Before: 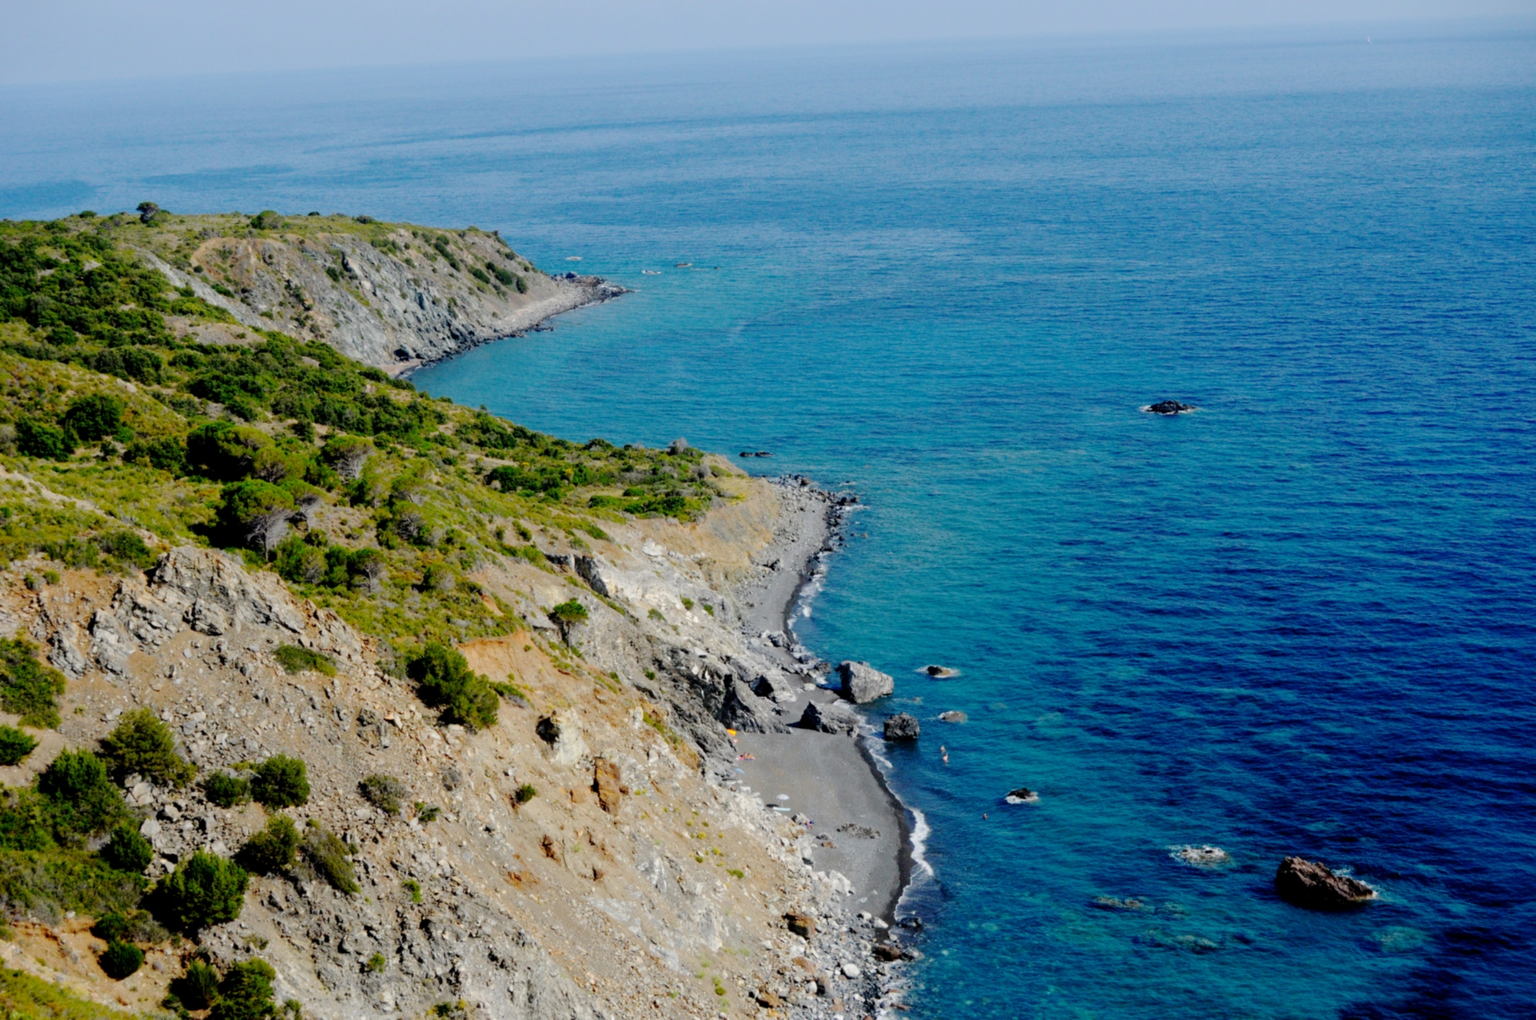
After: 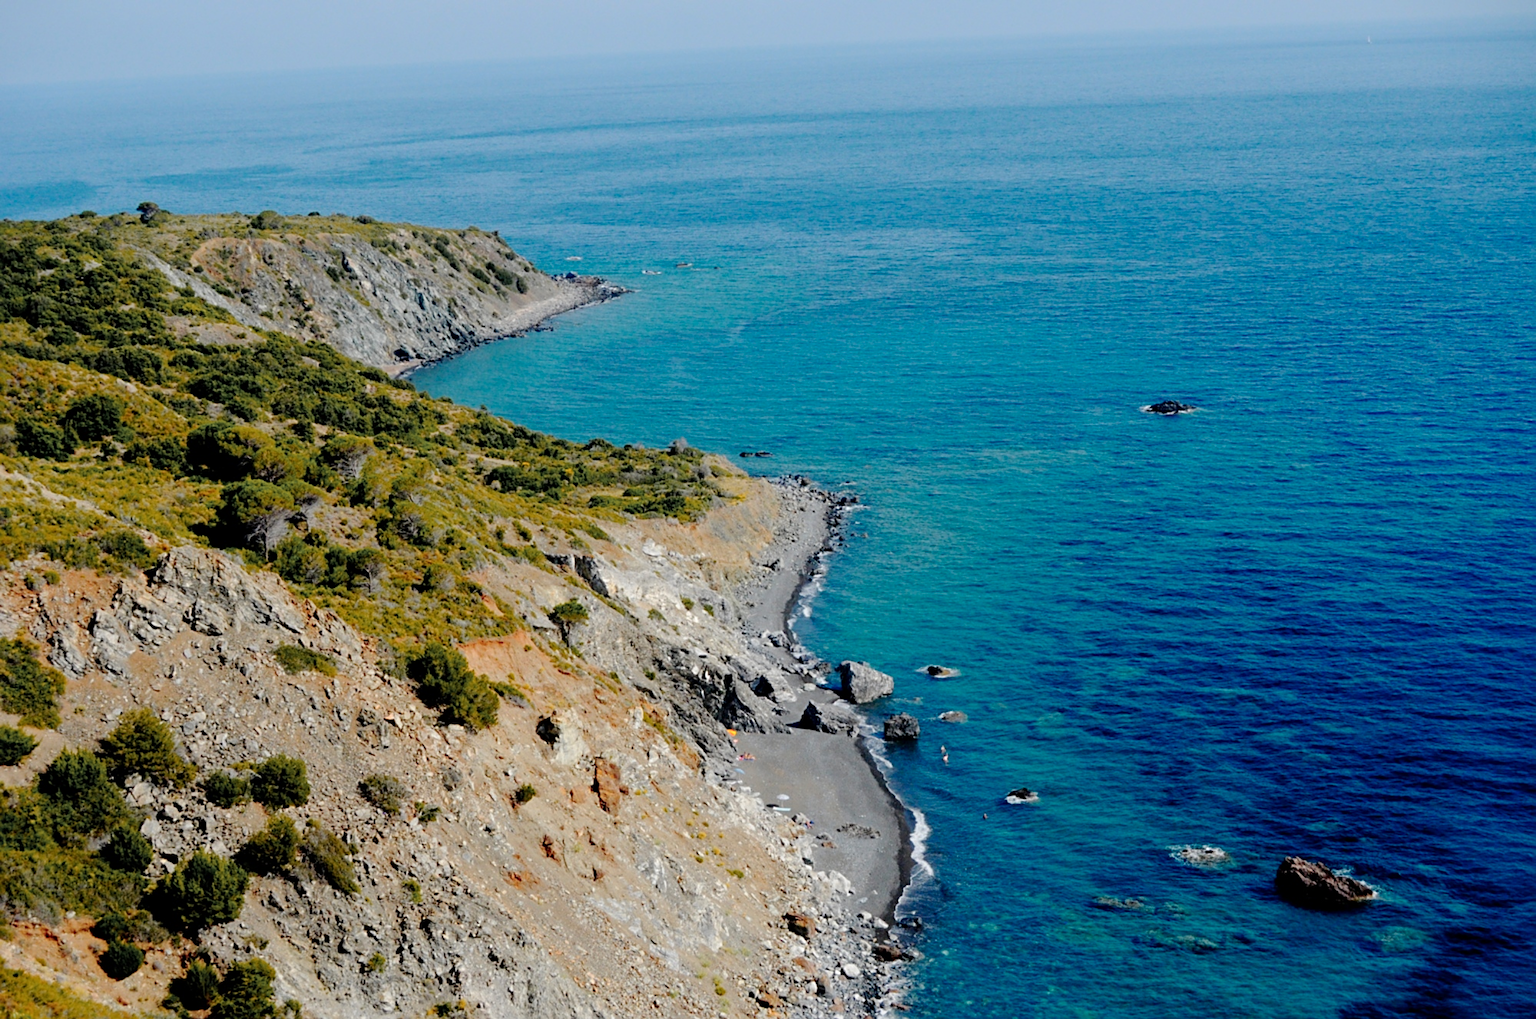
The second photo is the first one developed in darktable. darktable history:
contrast brightness saturation: saturation -0.047
color zones: curves: ch1 [(0.263, 0.53) (0.376, 0.287) (0.487, 0.512) (0.748, 0.547) (1, 0.513)]; ch2 [(0.262, 0.45) (0.751, 0.477)]
sharpen: on, module defaults
